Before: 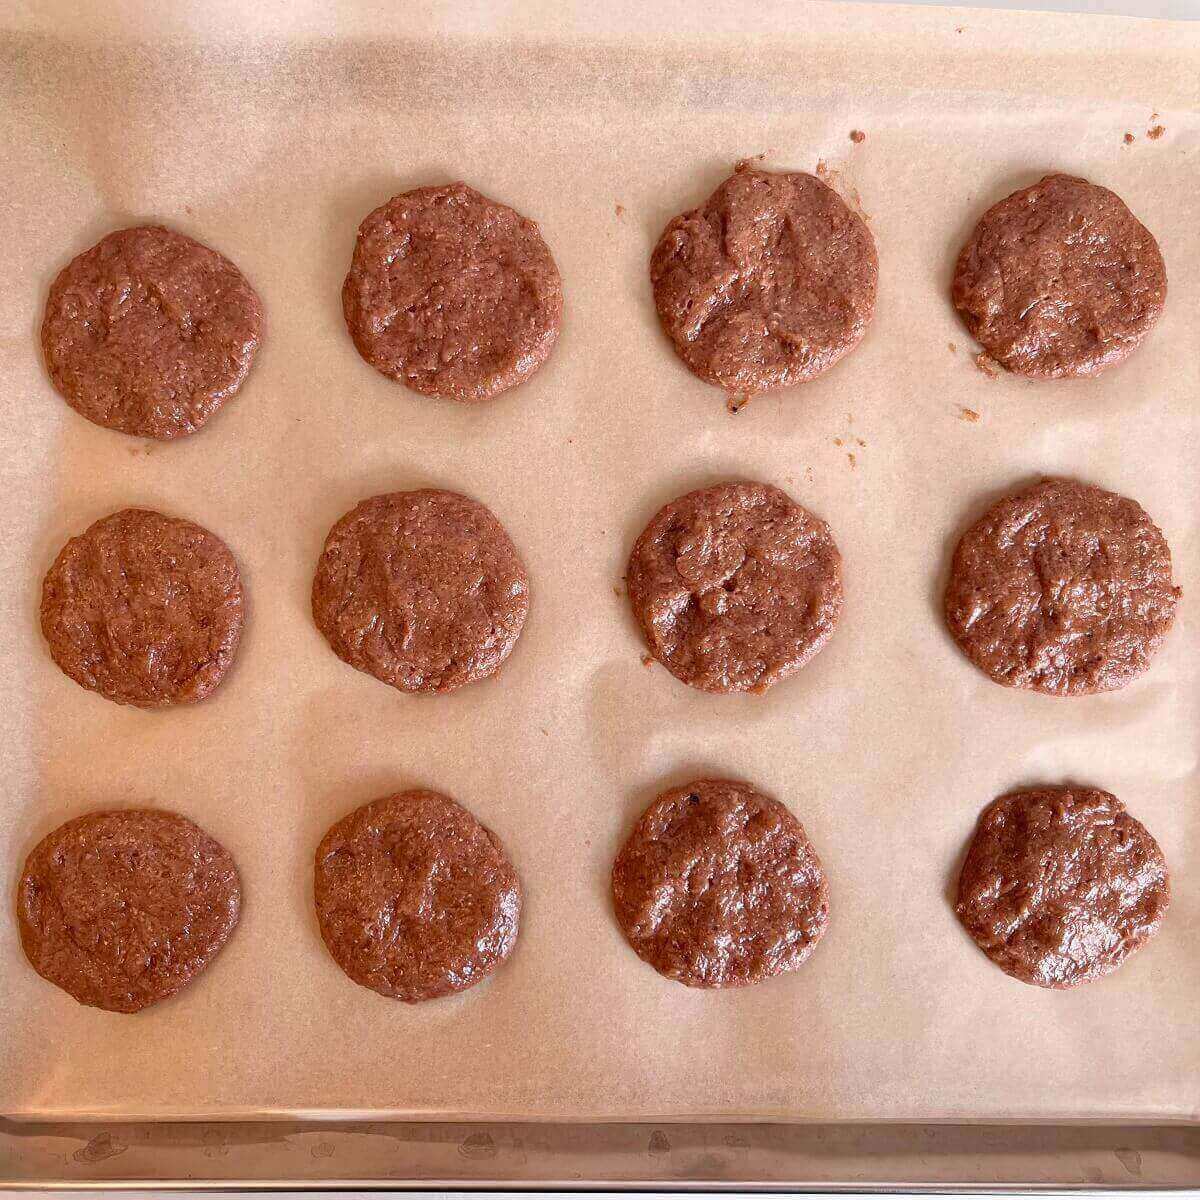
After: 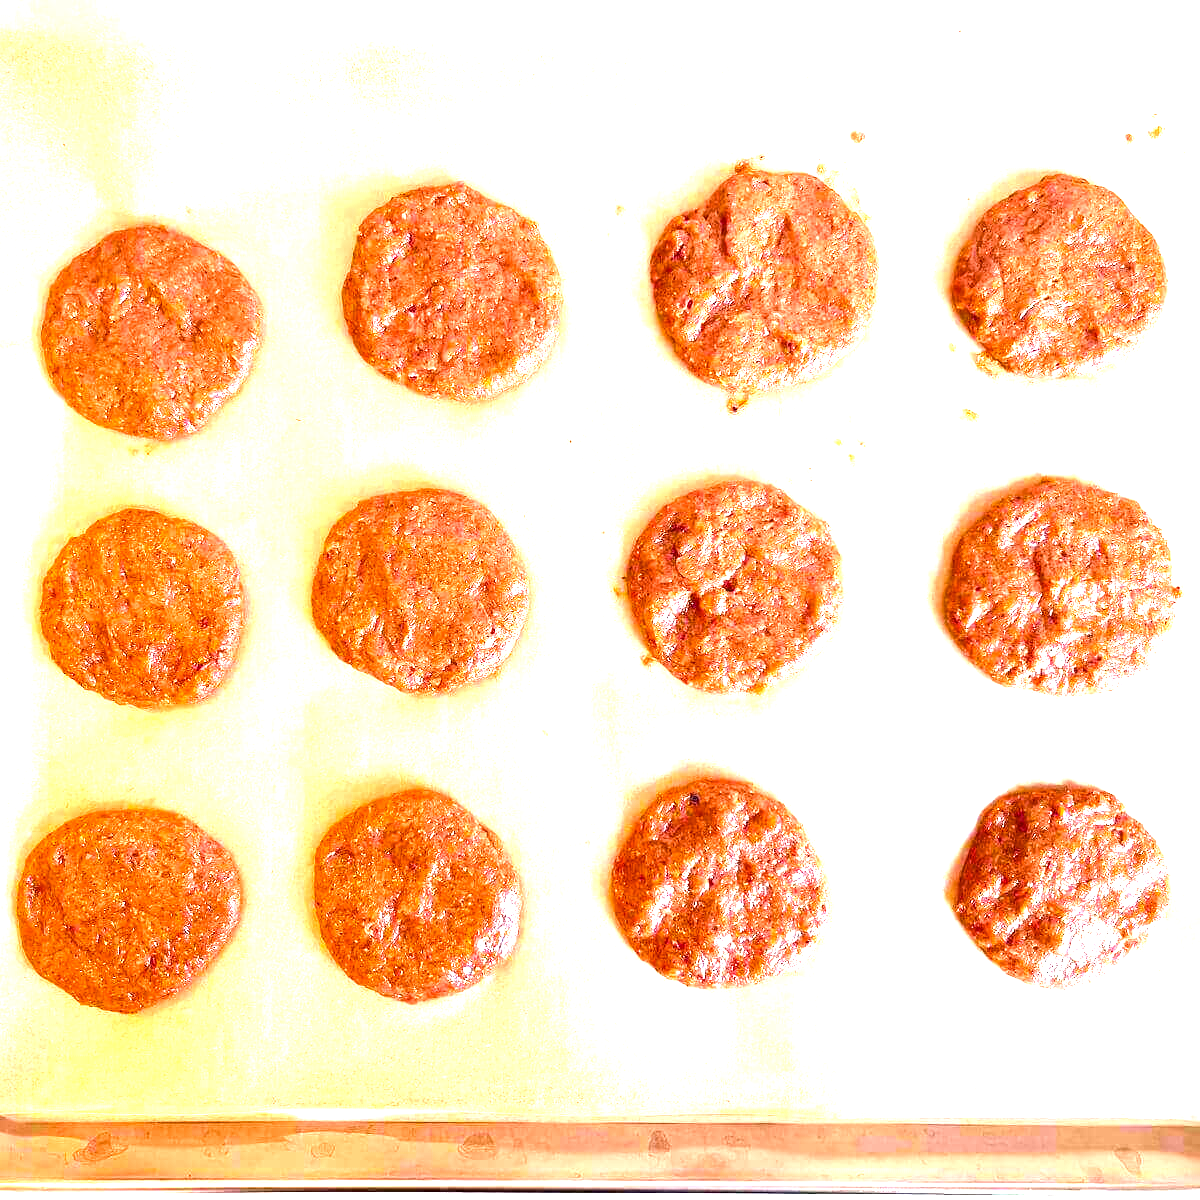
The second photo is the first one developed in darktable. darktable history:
color balance rgb: perceptual saturation grading › global saturation 25%, global vibrance 20%
exposure: exposure 2.207 EV, compensate highlight preservation false
